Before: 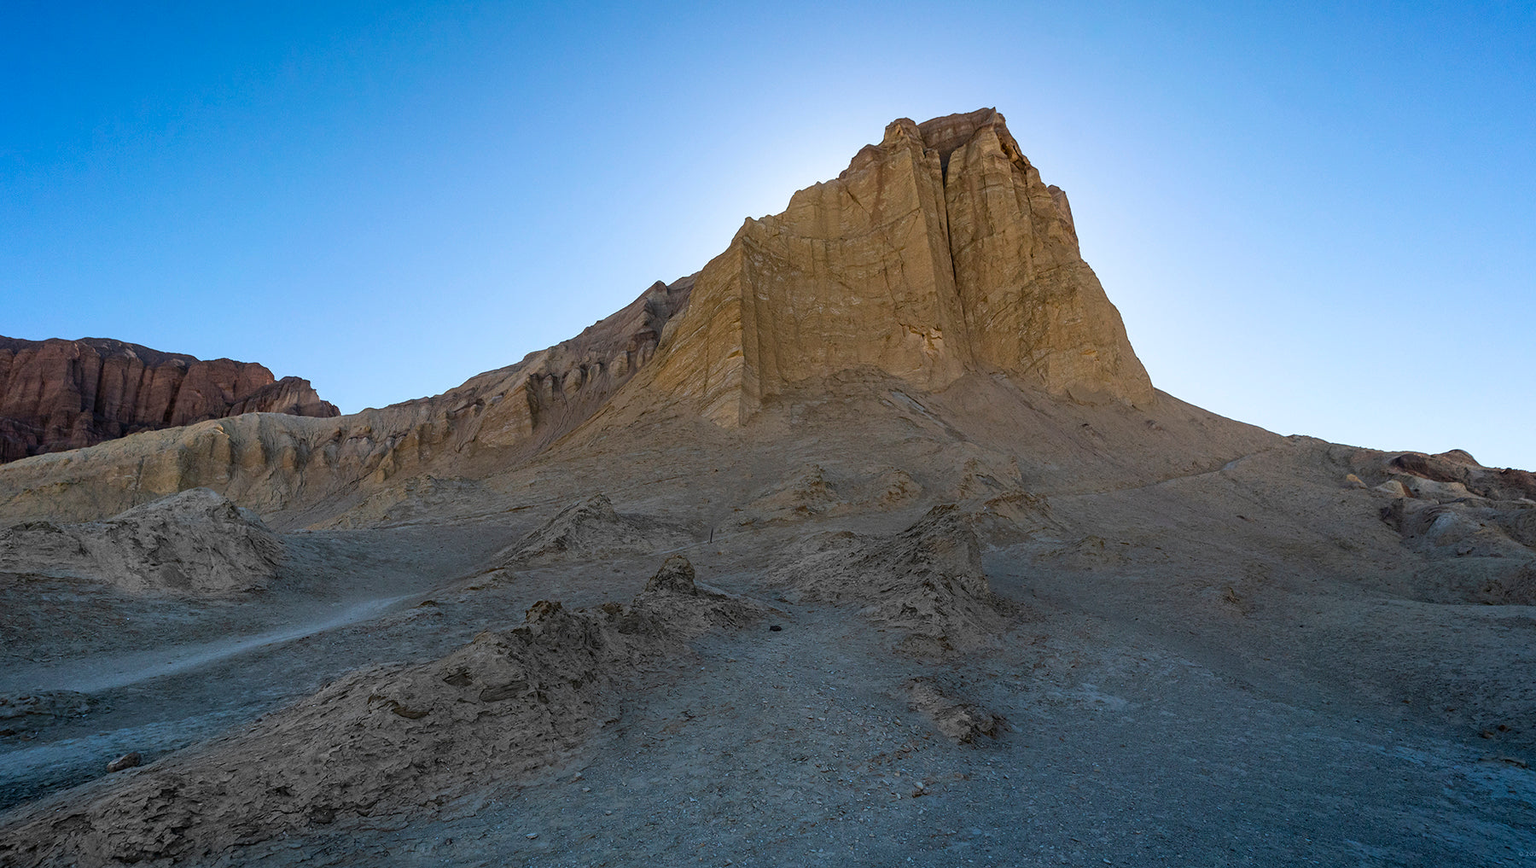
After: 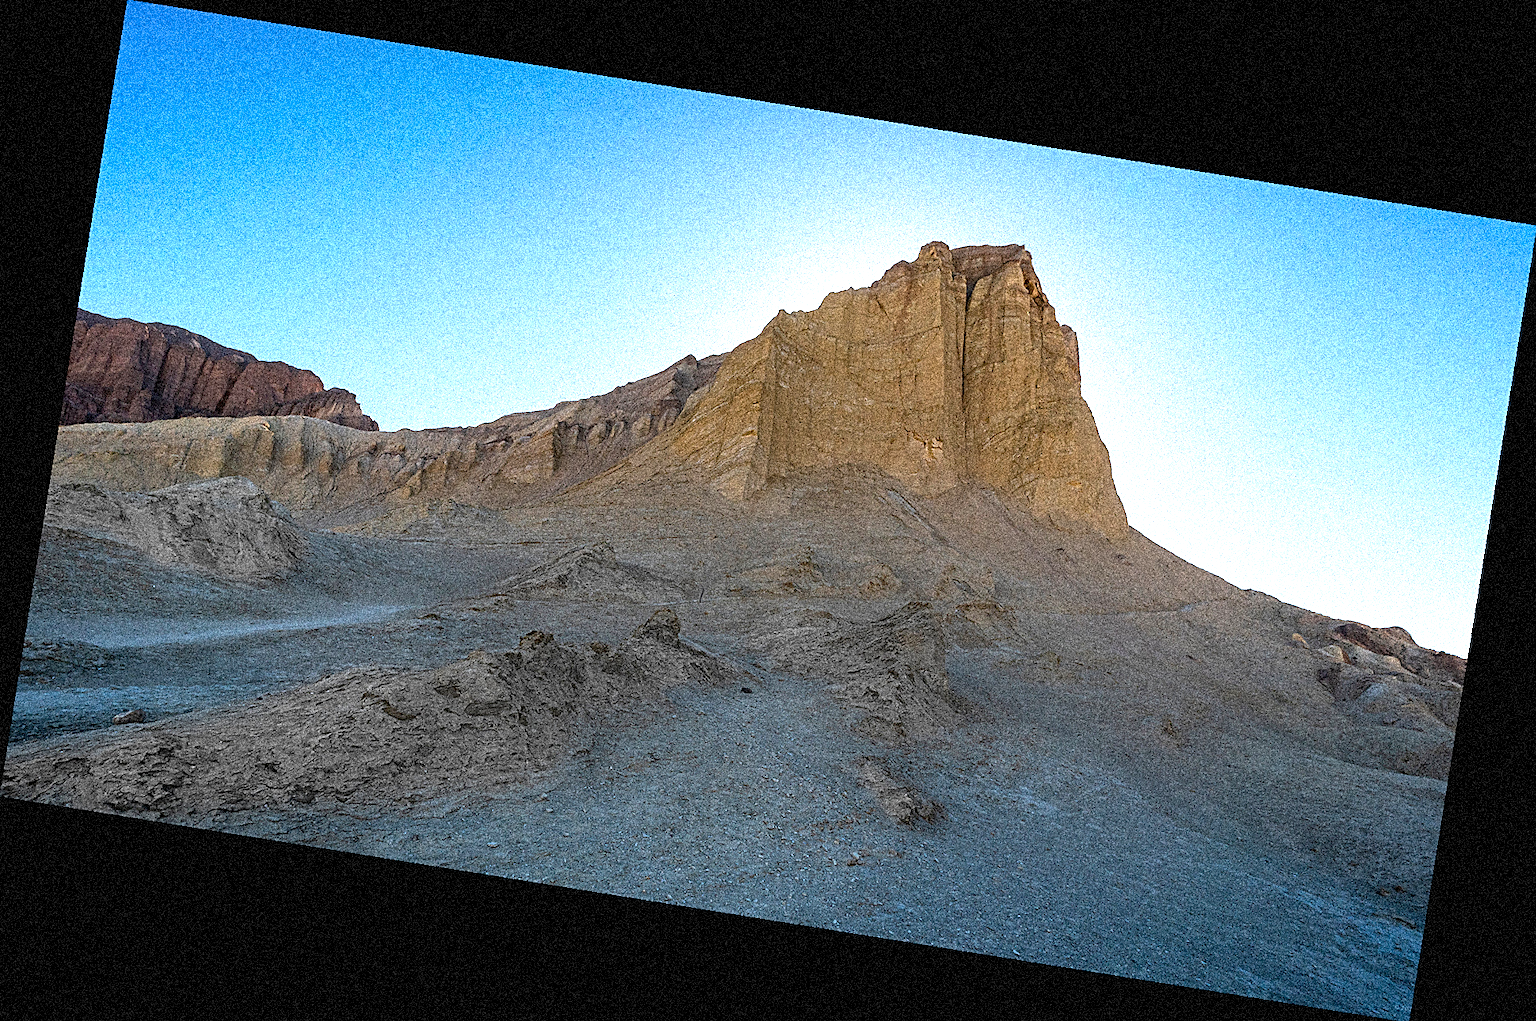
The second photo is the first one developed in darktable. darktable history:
exposure: exposure 0.74 EV, compensate highlight preservation false
grain: coarseness 3.75 ISO, strength 100%, mid-tones bias 0%
rotate and perspective: rotation 9.12°, automatic cropping off
sharpen: on, module defaults
